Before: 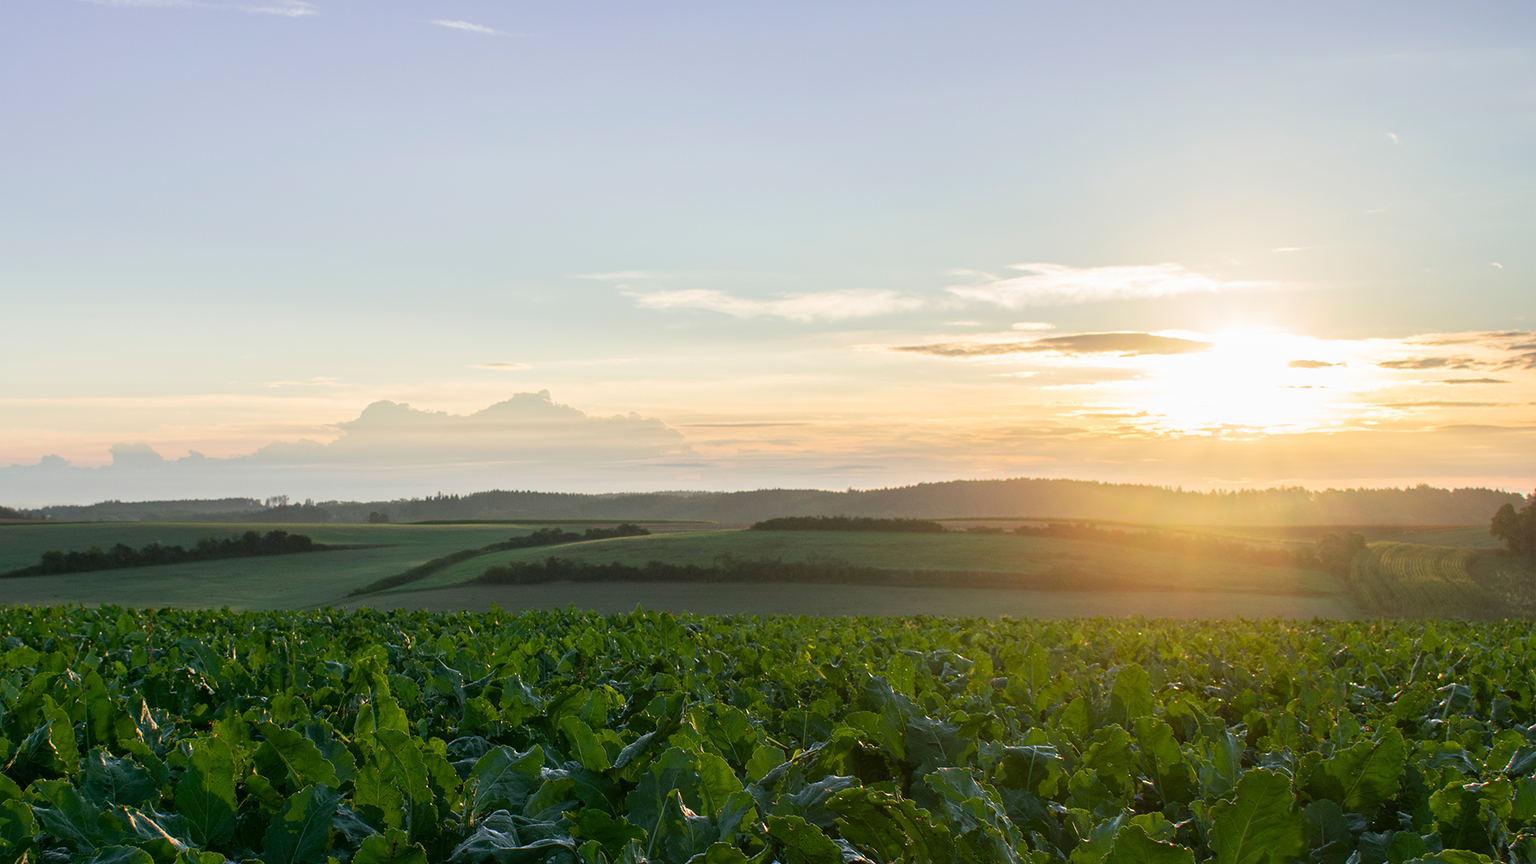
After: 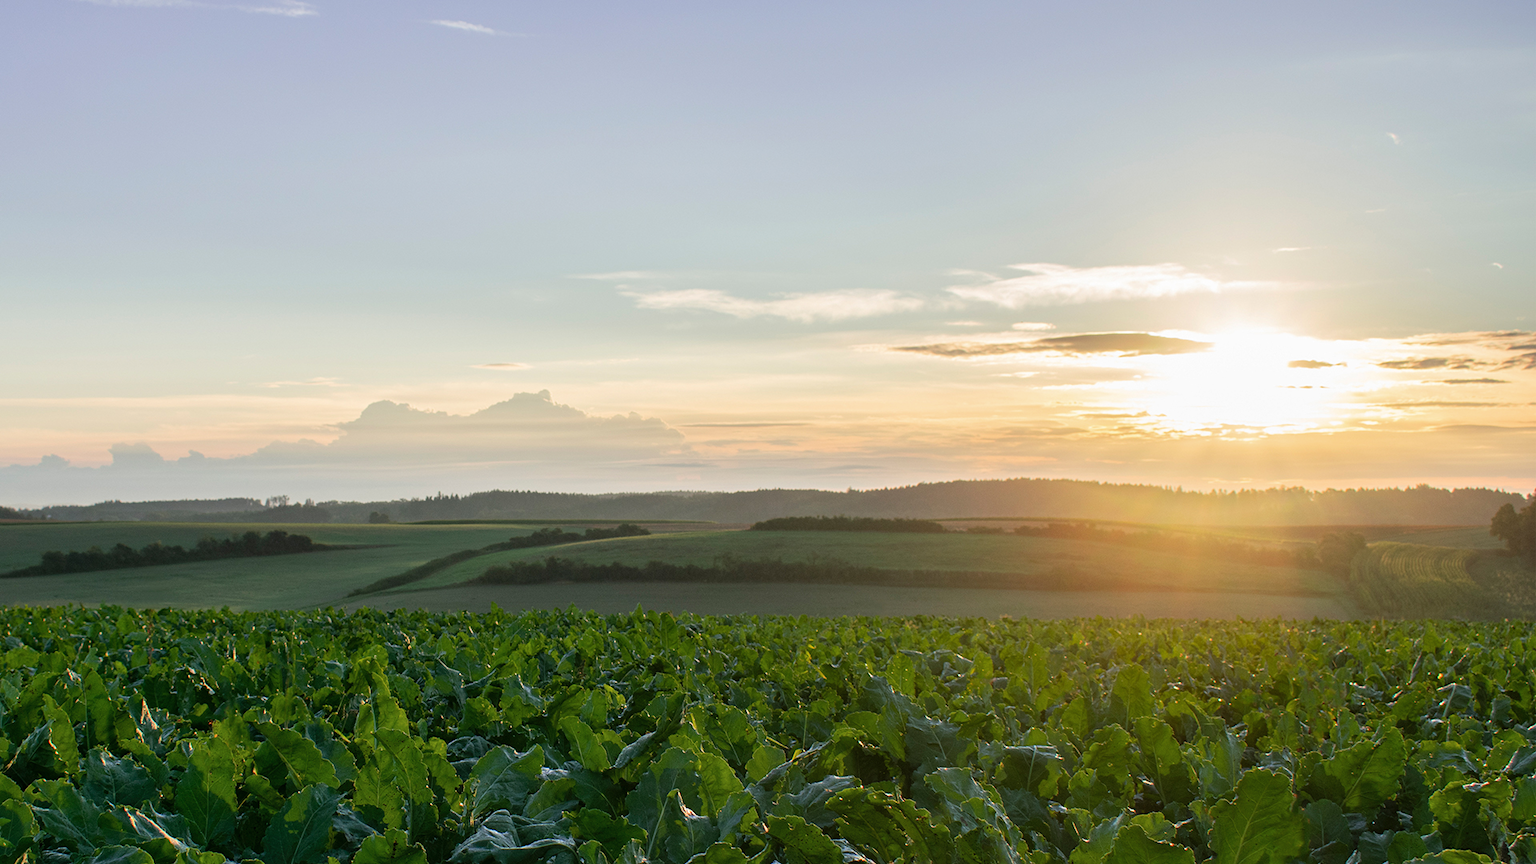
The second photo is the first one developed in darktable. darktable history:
shadows and highlights: shadows 35.52, highlights -34.81, soften with gaussian
